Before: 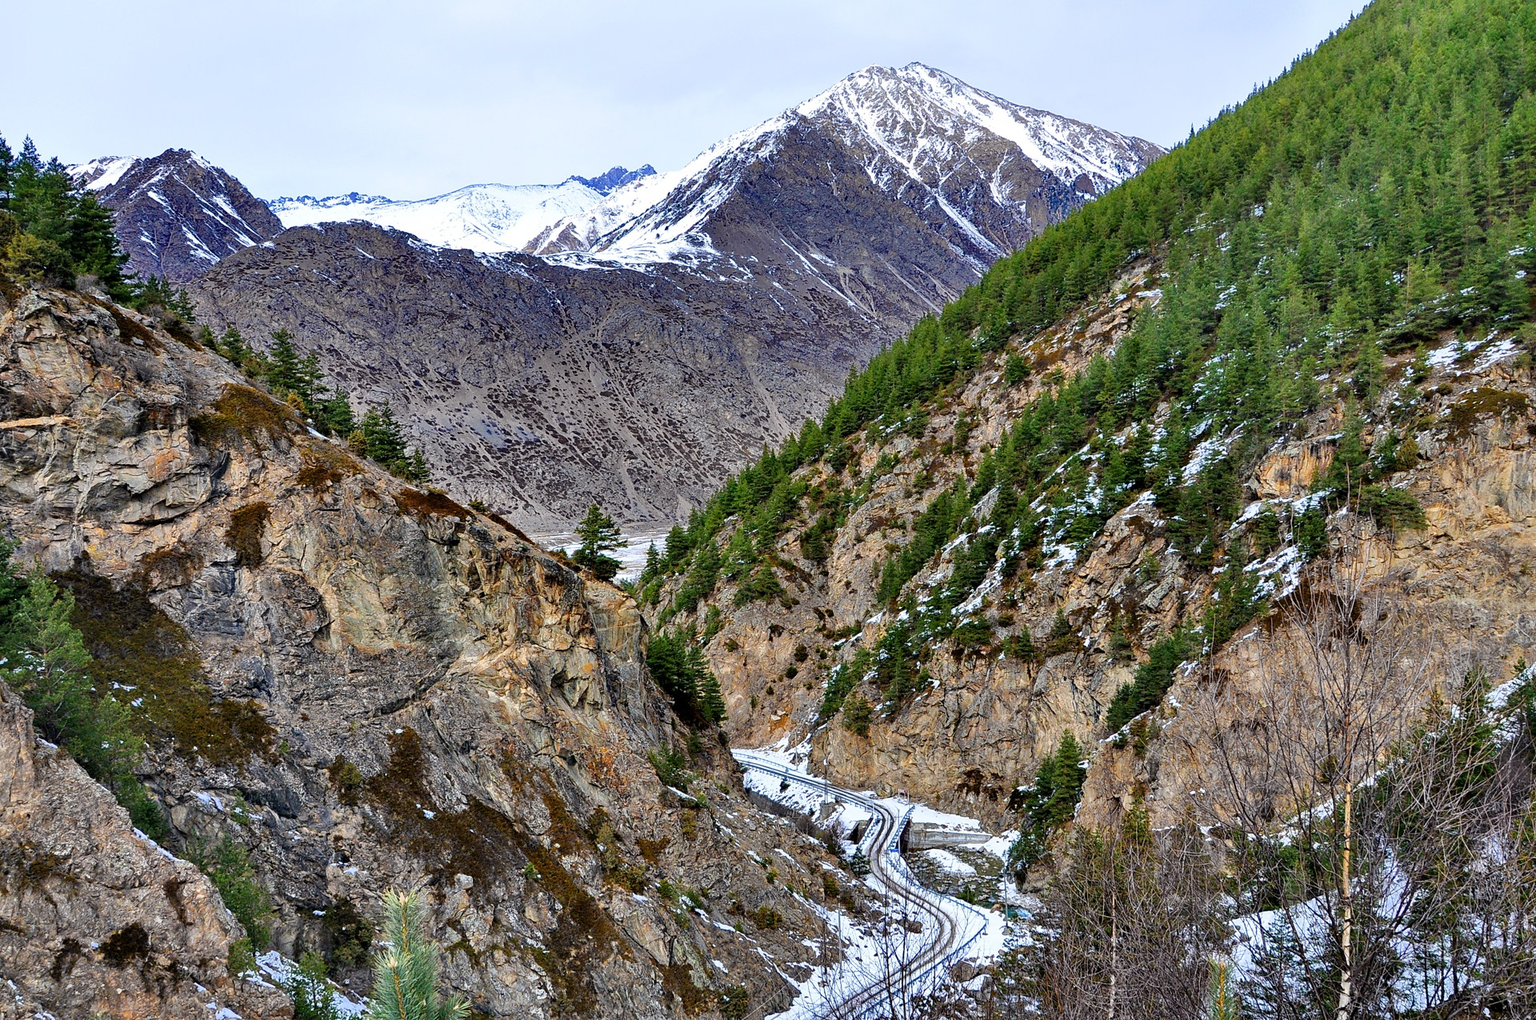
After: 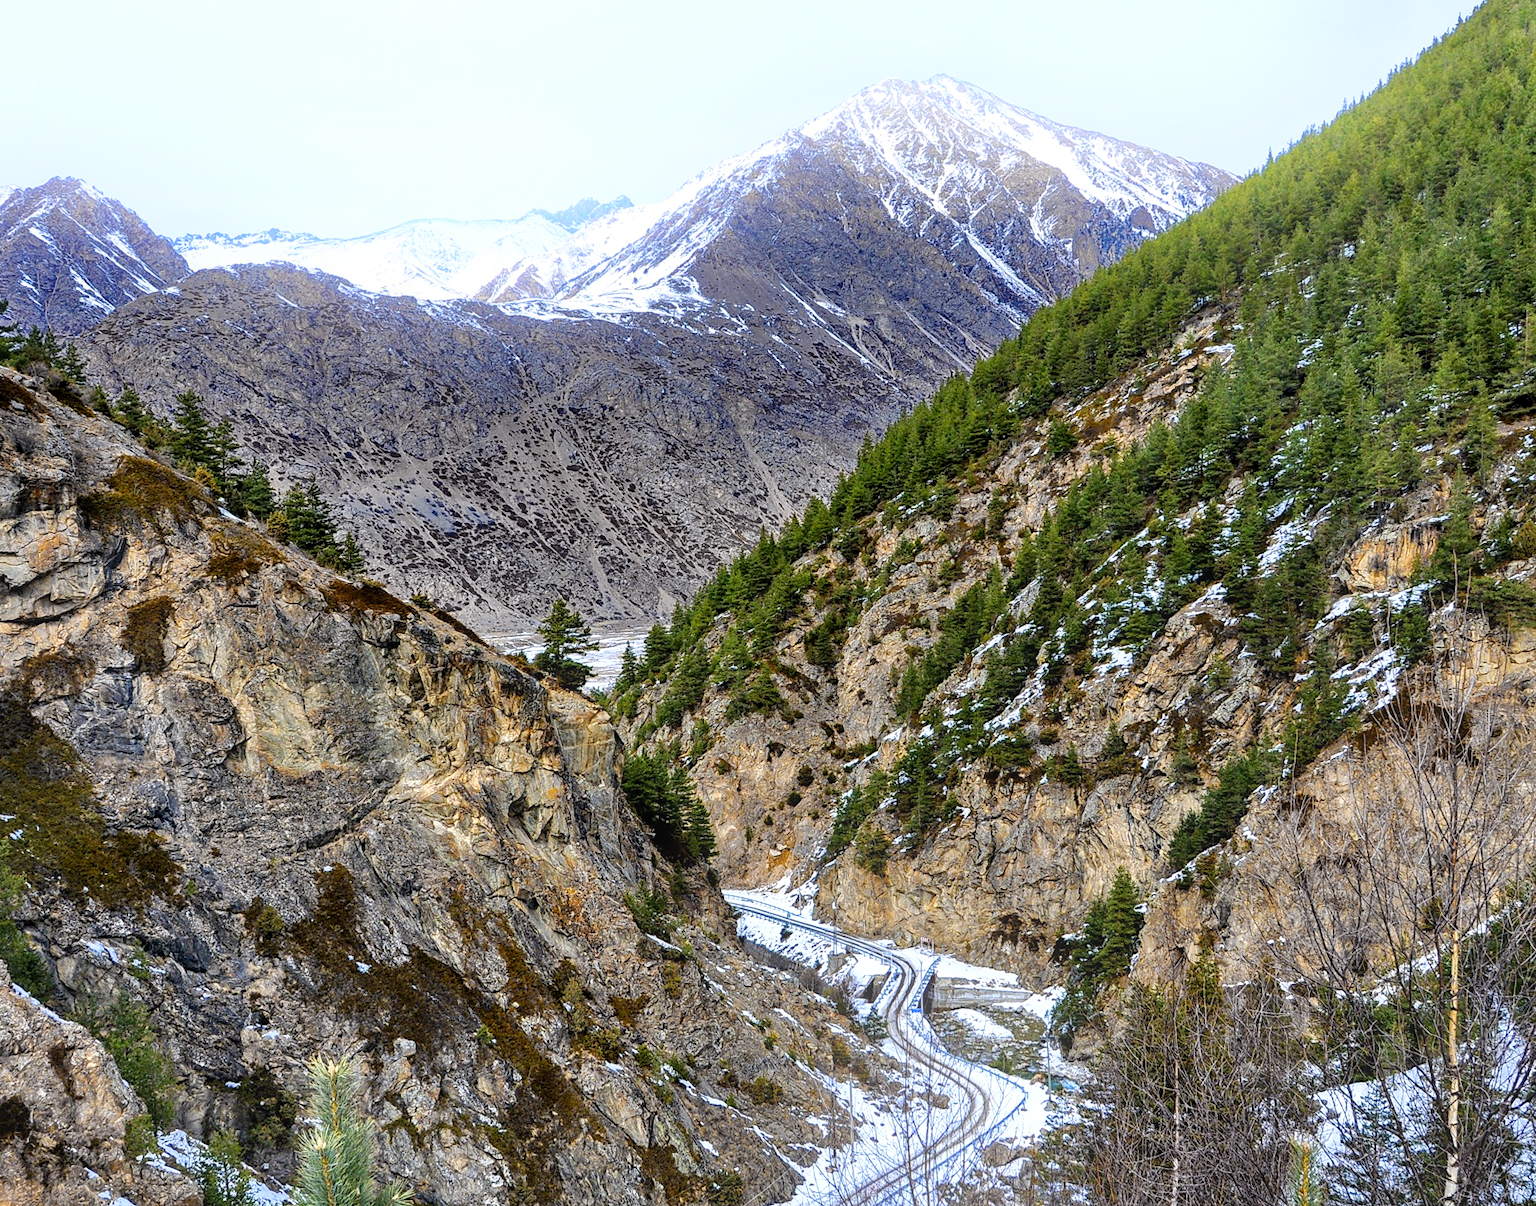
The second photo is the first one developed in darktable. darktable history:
bloom: on, module defaults
crop: left 8.026%, right 7.374%
color contrast: green-magenta contrast 0.8, blue-yellow contrast 1.1, unbound 0
local contrast: highlights 25%, shadows 75%, midtone range 0.75
